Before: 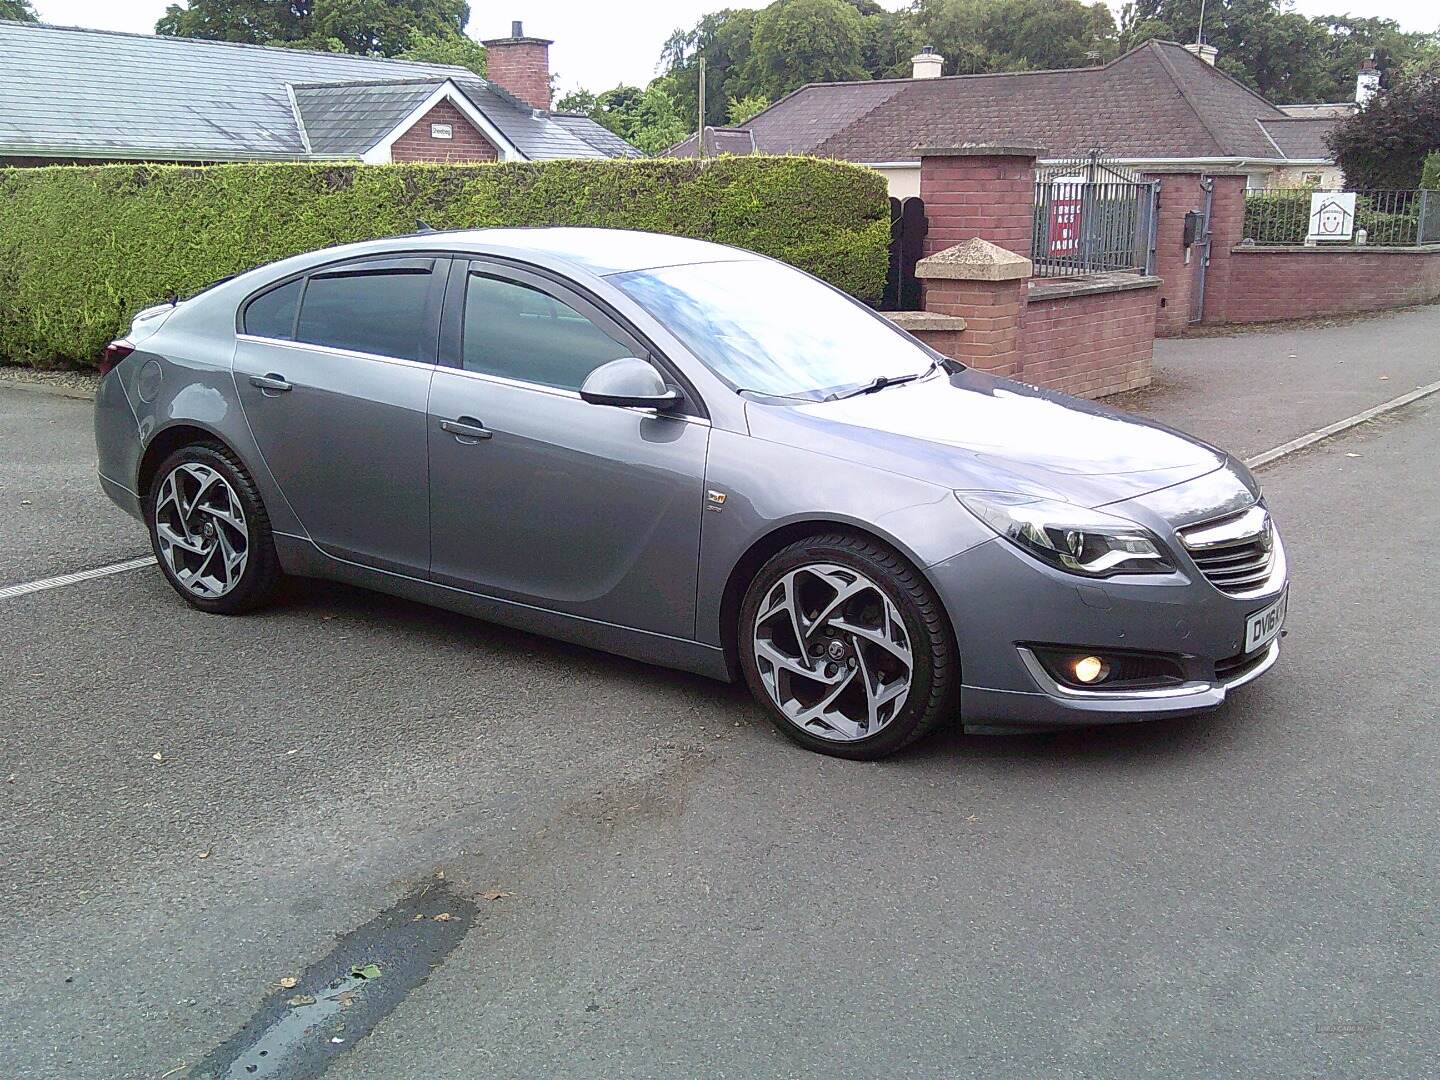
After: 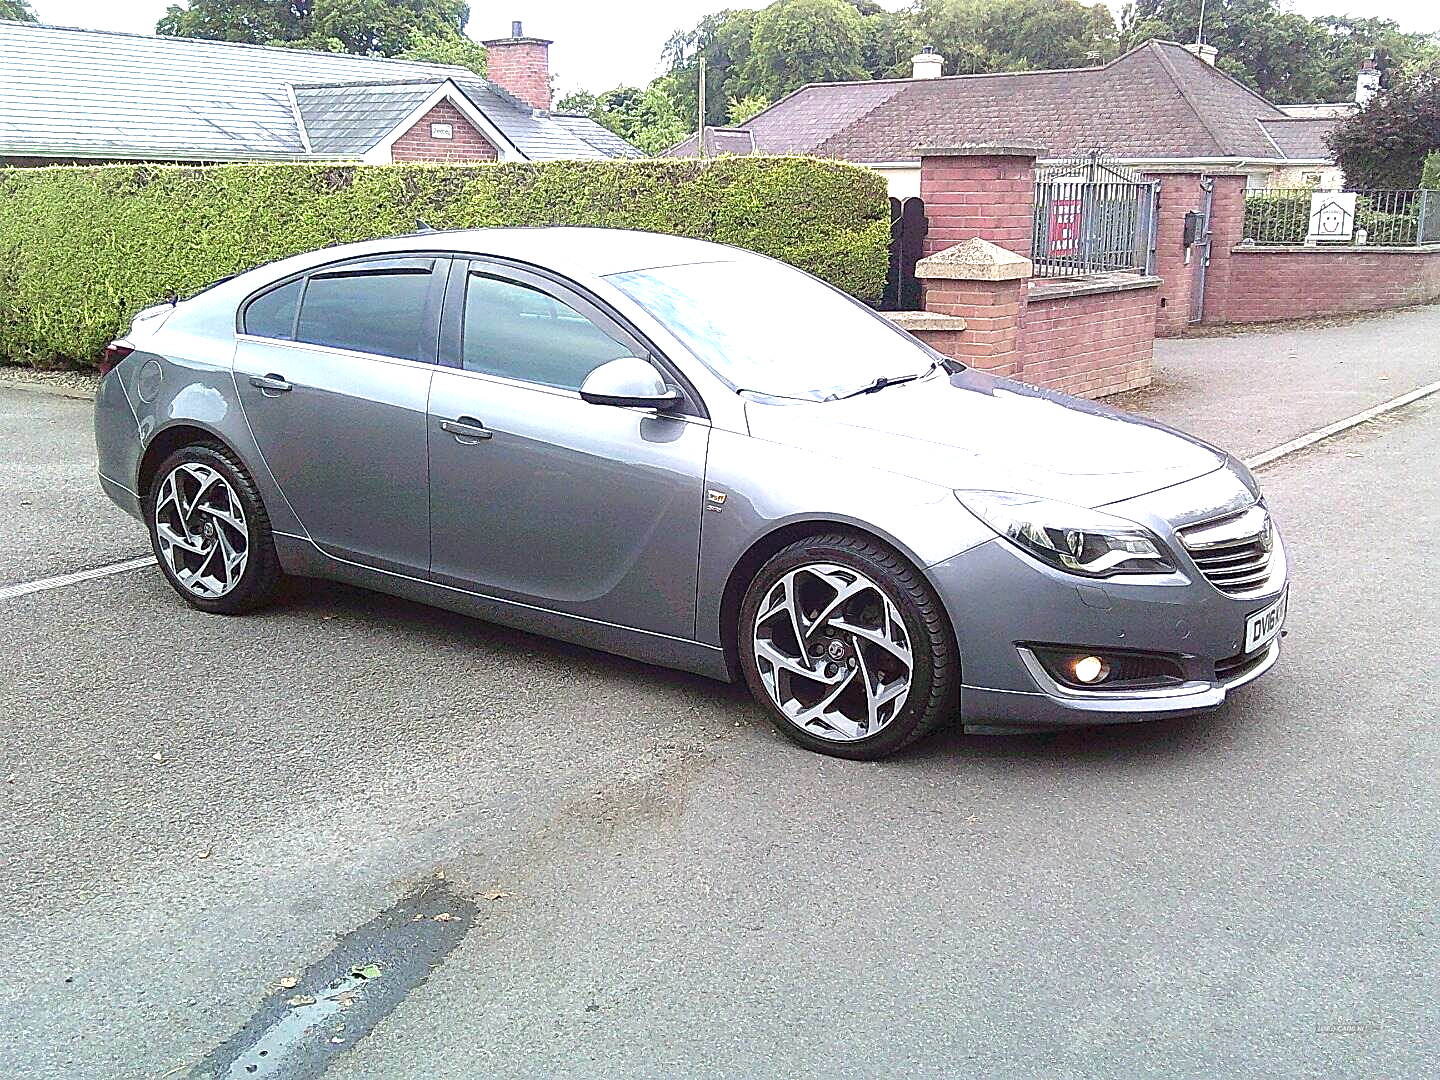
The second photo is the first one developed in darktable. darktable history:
exposure: black level correction -0.001, exposure 0.907 EV, compensate exposure bias true, compensate highlight preservation false
sharpen: on, module defaults
